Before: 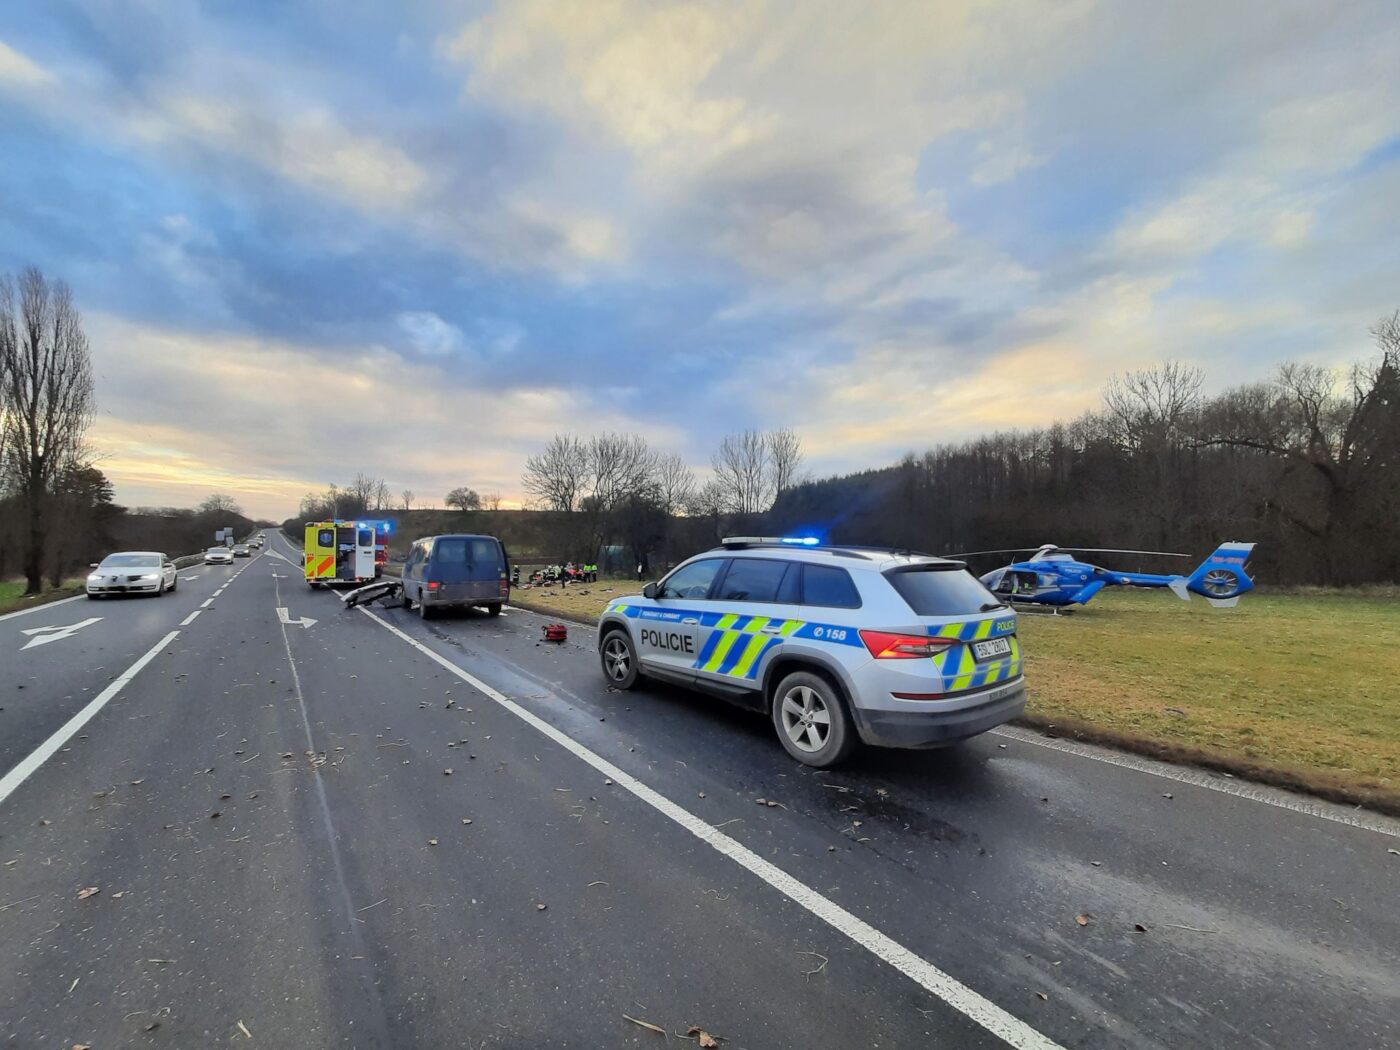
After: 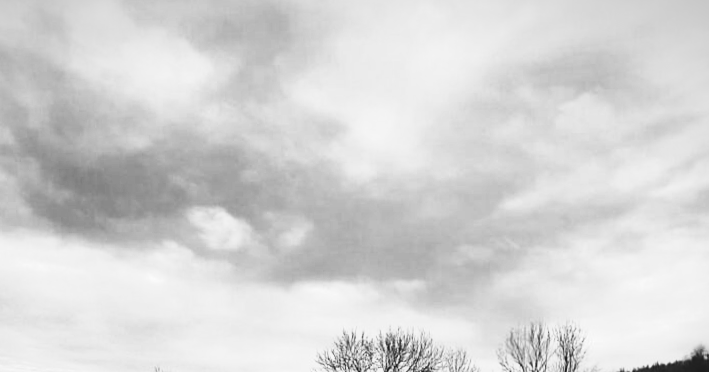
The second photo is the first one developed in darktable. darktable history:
rotate and perspective: rotation 0.062°, lens shift (vertical) 0.115, lens shift (horizontal) -0.133, crop left 0.047, crop right 0.94, crop top 0.061, crop bottom 0.94
vignetting: fall-off start 97.52%, fall-off radius 100%, brightness -0.574, saturation 0, center (-0.027, 0.404), width/height ratio 1.368, unbound false
monochrome: on, module defaults
tone curve: curves: ch0 [(0, 0.074) (0.129, 0.136) (0.285, 0.301) (0.689, 0.764) (0.854, 0.926) (0.987, 0.977)]; ch1 [(0, 0) (0.337, 0.249) (0.434, 0.437) (0.485, 0.491) (0.515, 0.495) (0.566, 0.57) (0.625, 0.625) (0.764, 0.806) (1, 1)]; ch2 [(0, 0) (0.314, 0.301) (0.401, 0.411) (0.505, 0.499) (0.54, 0.54) (0.608, 0.613) (0.706, 0.735) (1, 1)], color space Lab, independent channels, preserve colors none
color balance rgb: linear chroma grading › global chroma 9%, perceptual saturation grading › global saturation 36%, perceptual saturation grading › shadows 35%, perceptual brilliance grading › global brilliance 15%, perceptual brilliance grading › shadows -35%, global vibrance 15%
crop: left 10.121%, top 10.631%, right 36.218%, bottom 51.526%
color correction: highlights a* -15.58, highlights b* 40, shadows a* -40, shadows b* -26.18
contrast brightness saturation: contrast 0.2, brightness -0.11, saturation 0.1
